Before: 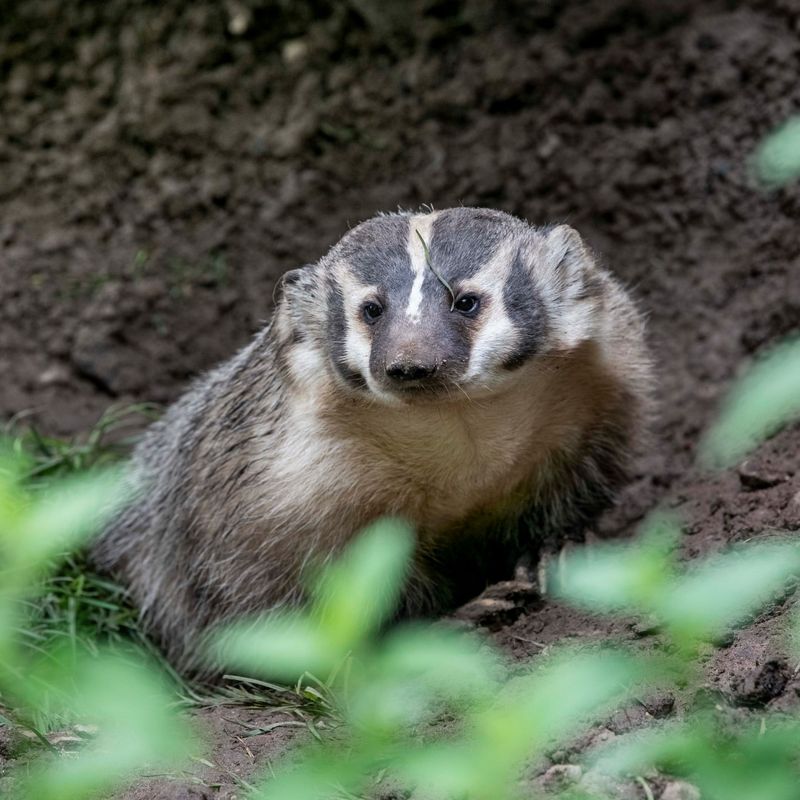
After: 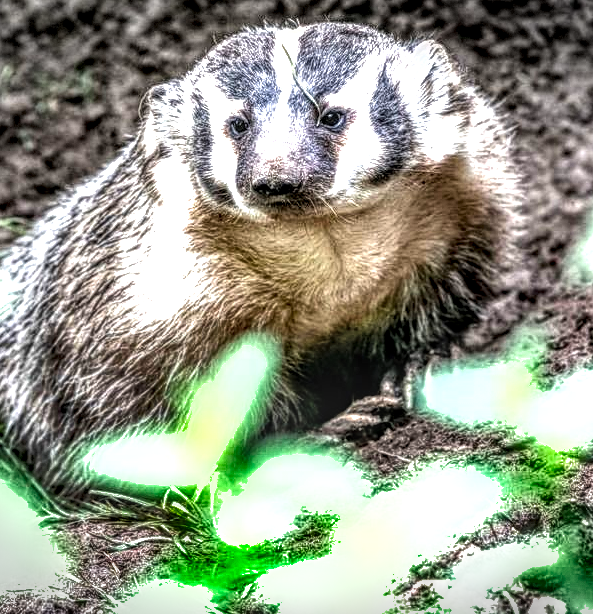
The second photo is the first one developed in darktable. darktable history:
crop: left 16.864%, top 23.227%, right 9.007%
vignetting: fall-off start 97.24%, width/height ratio 1.186, dithering 8-bit output
local contrast: highlights 2%, shadows 7%, detail 299%, midtone range 0.293
exposure: exposure 1.001 EV, compensate exposure bias true, compensate highlight preservation false
tone equalizer: -8 EV -0.755 EV, -7 EV -0.671 EV, -6 EV -0.586 EV, -5 EV -0.405 EV, -3 EV 0.394 EV, -2 EV 0.6 EV, -1 EV 0.701 EV, +0 EV 0.734 EV, mask exposure compensation -0.496 EV
shadows and highlights: radius 105.82, shadows 43.93, highlights -66.44, highlights color adjustment 77.99%, low approximation 0.01, soften with gaussian
